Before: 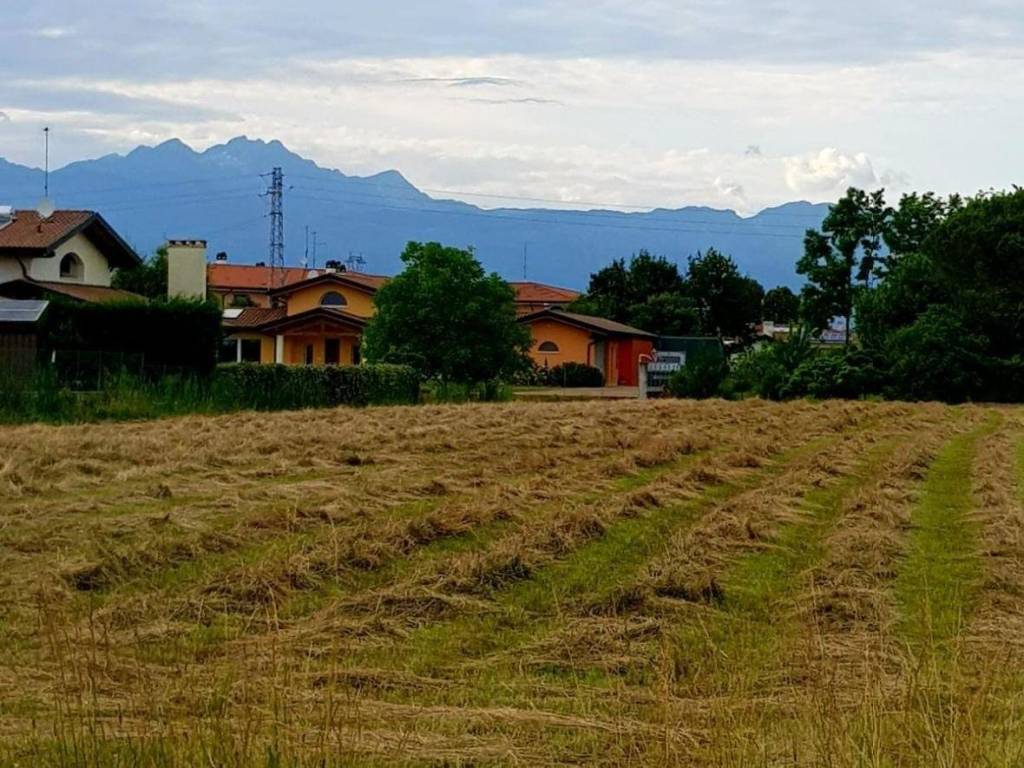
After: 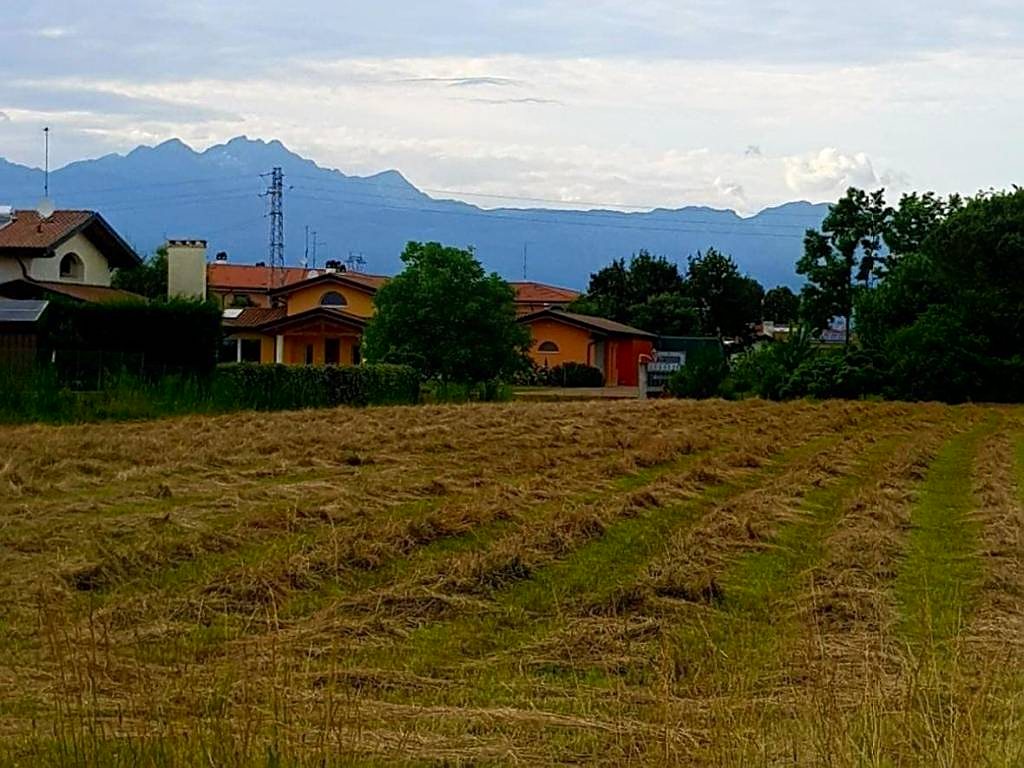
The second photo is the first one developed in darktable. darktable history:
sharpen: on, module defaults
shadows and highlights: shadows -70, highlights 35, soften with gaussian
